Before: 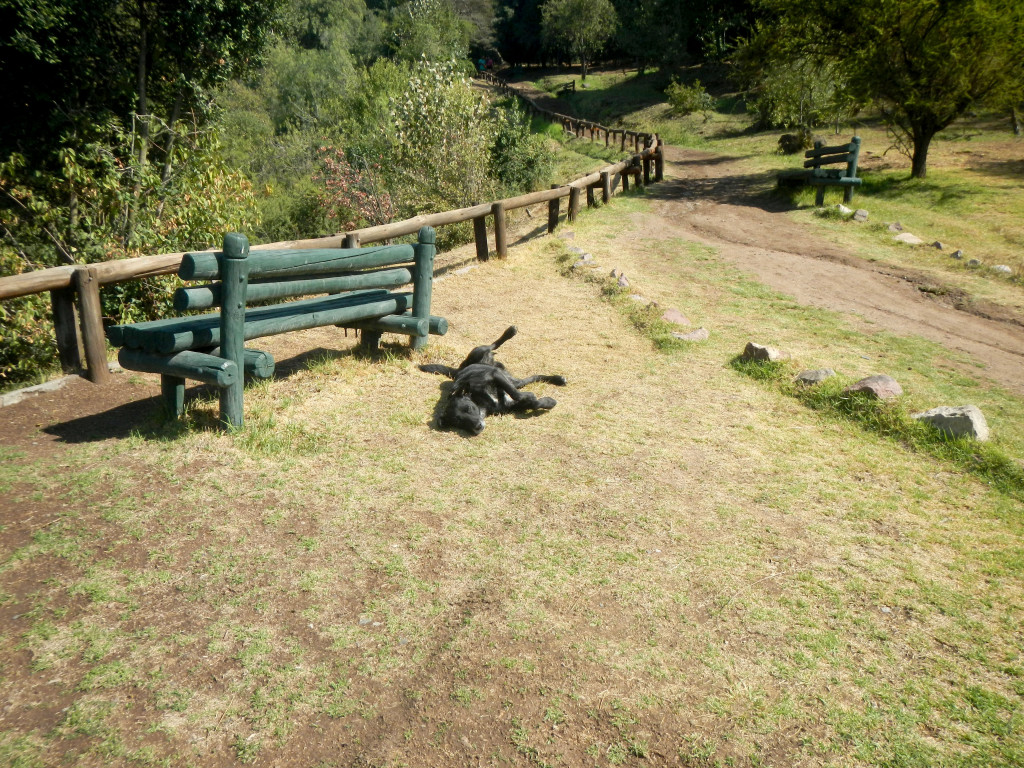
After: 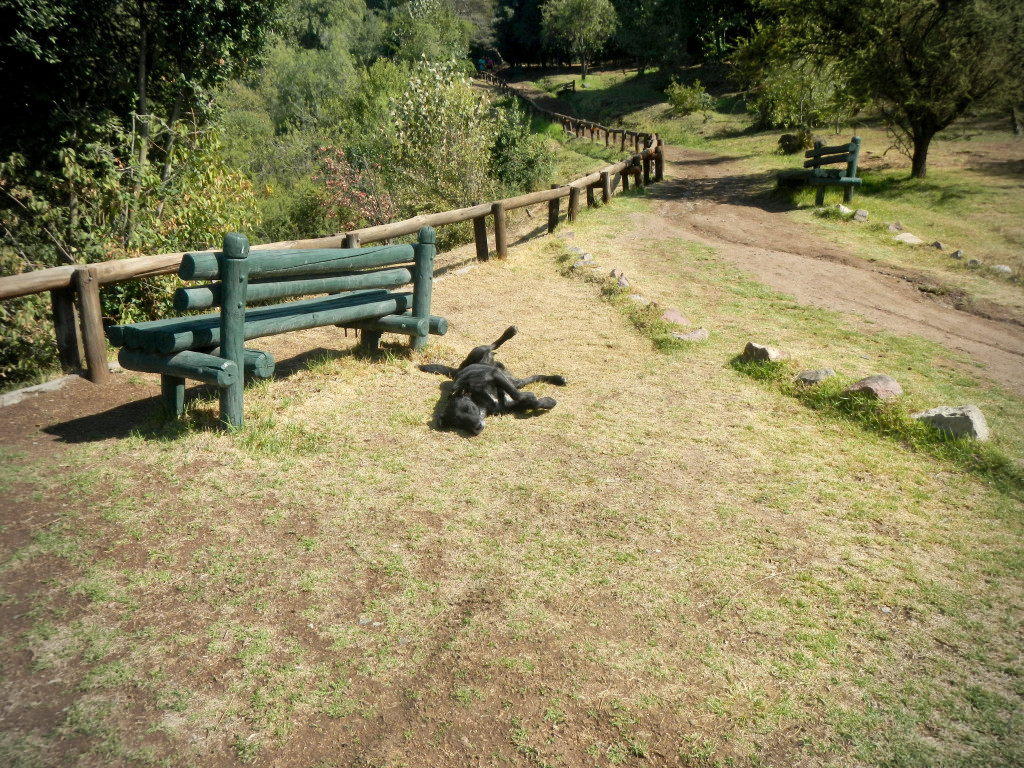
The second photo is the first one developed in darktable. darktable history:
vignetting: unbound false
shadows and highlights: shadows 49, highlights -41, soften with gaussian
